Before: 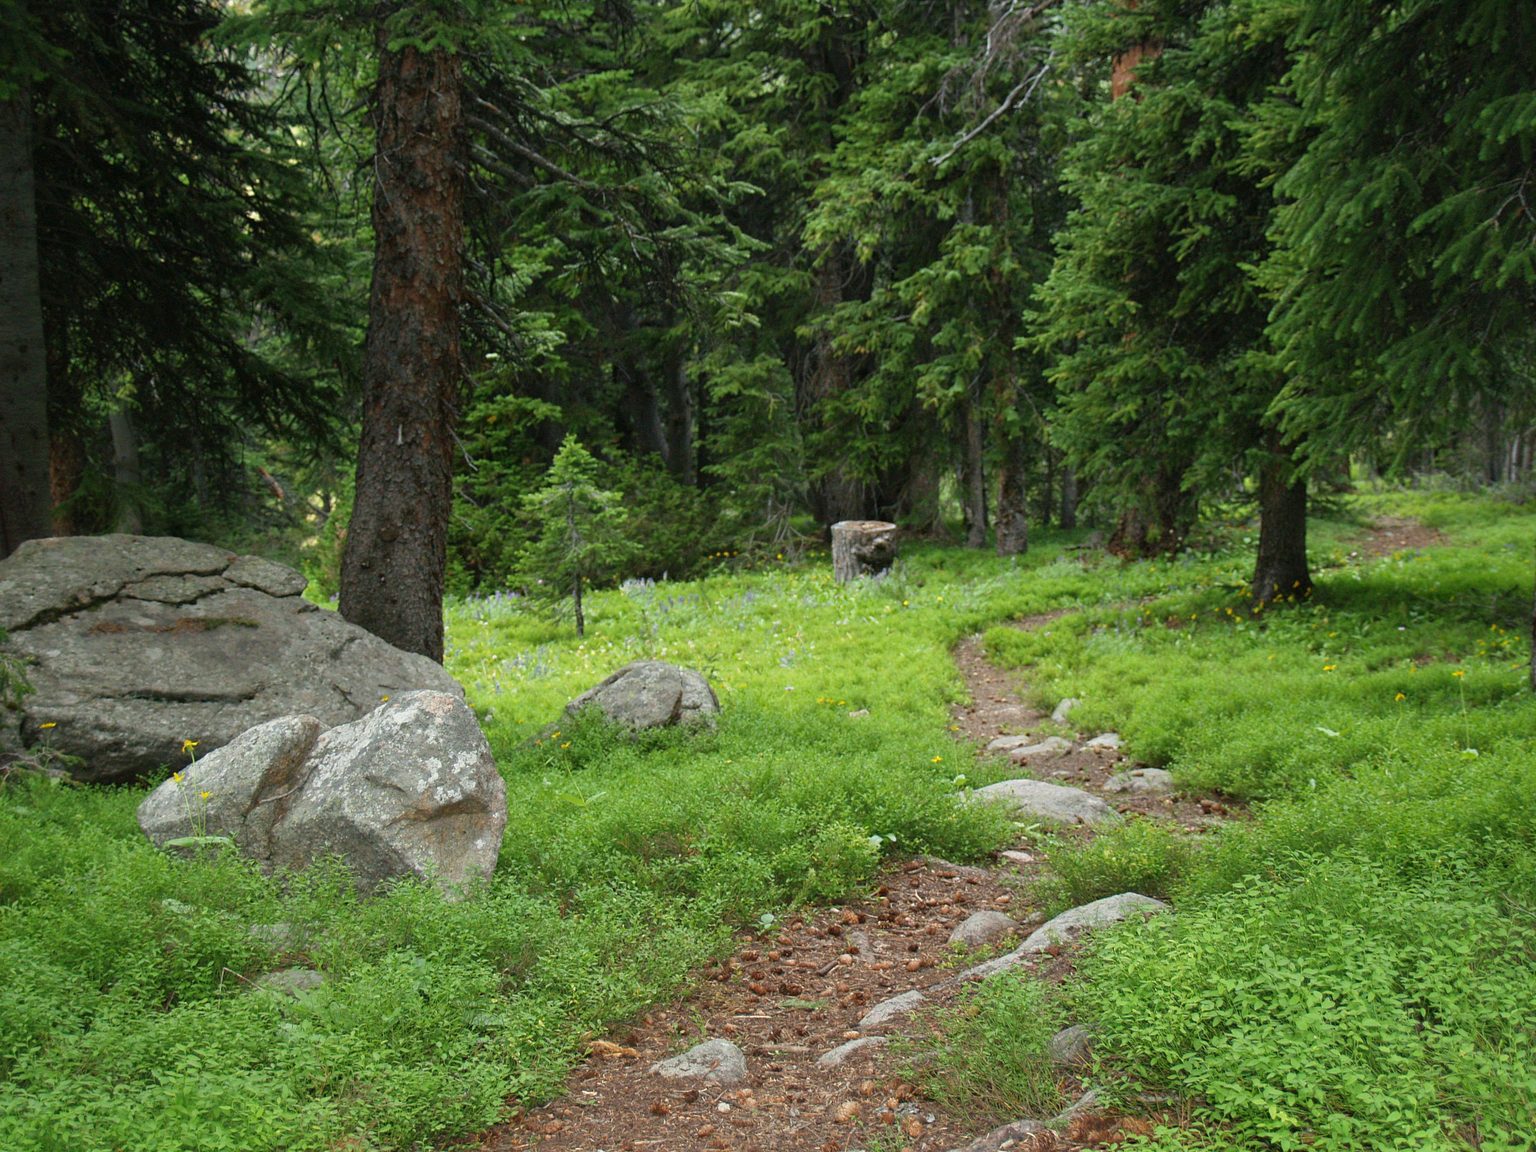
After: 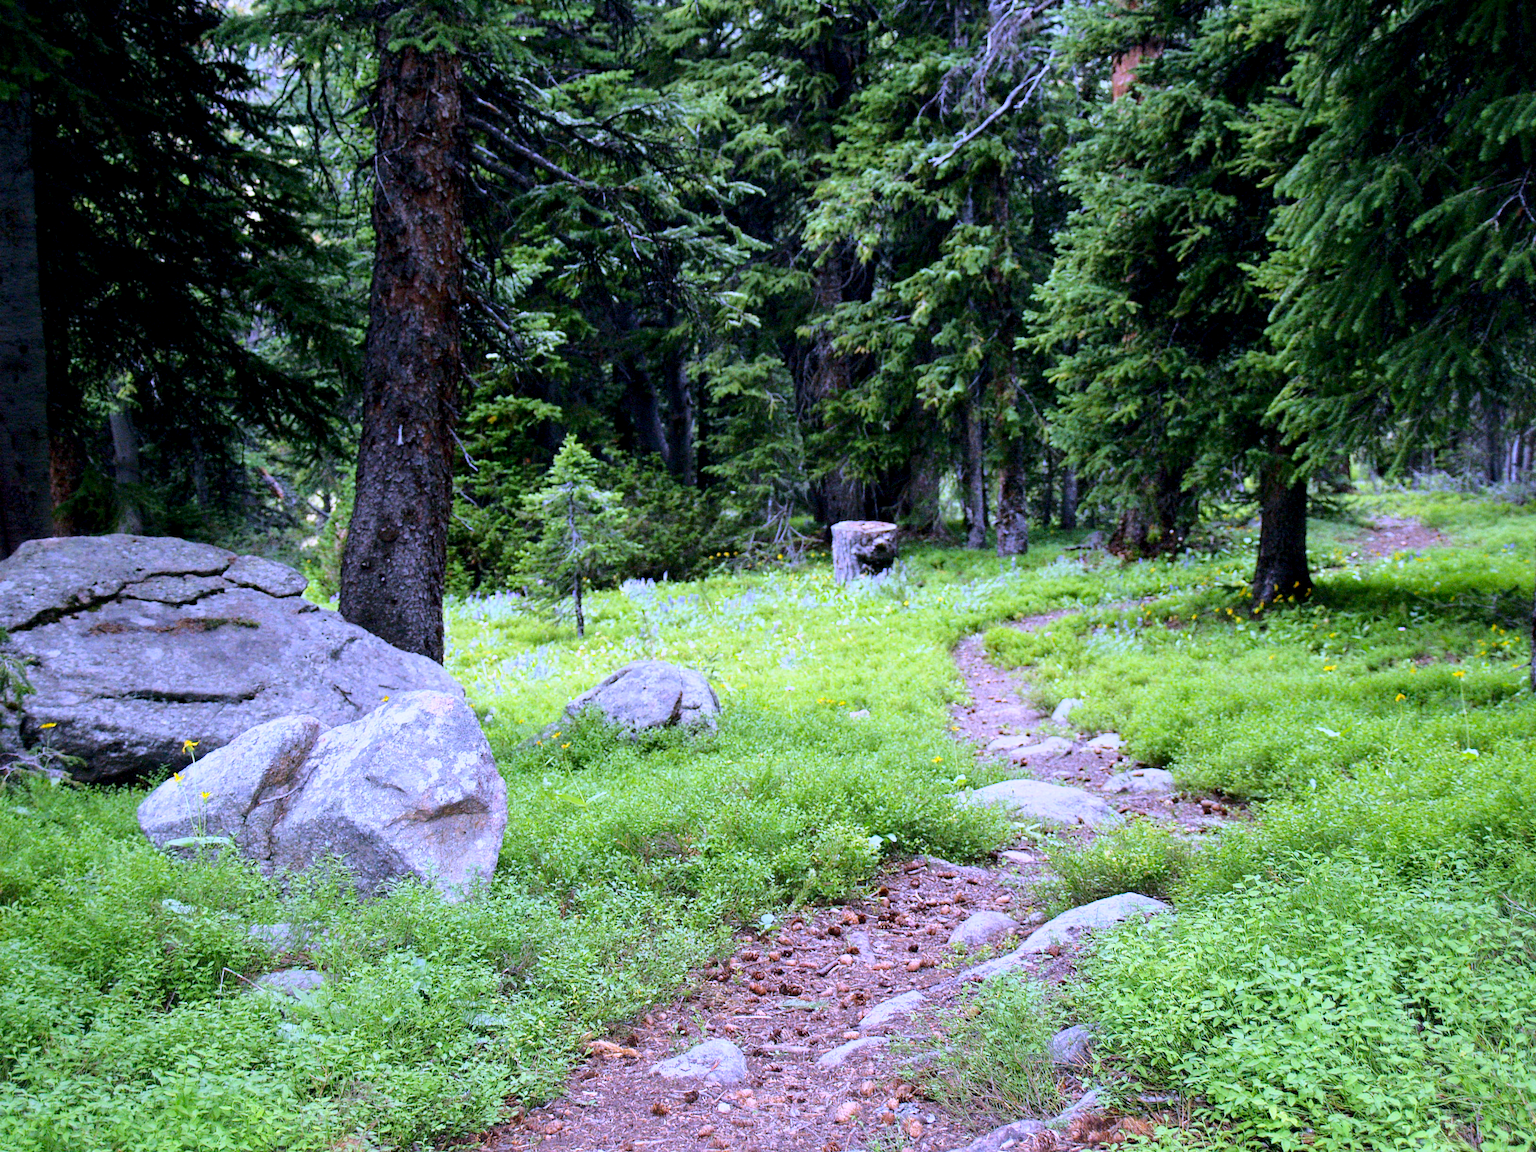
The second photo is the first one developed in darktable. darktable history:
exposure: black level correction 0.011, compensate highlight preservation false
white balance: red 0.98, blue 1.61
base curve: curves: ch0 [(0, 0) (0.028, 0.03) (0.121, 0.232) (0.46, 0.748) (0.859, 0.968) (1, 1)]
